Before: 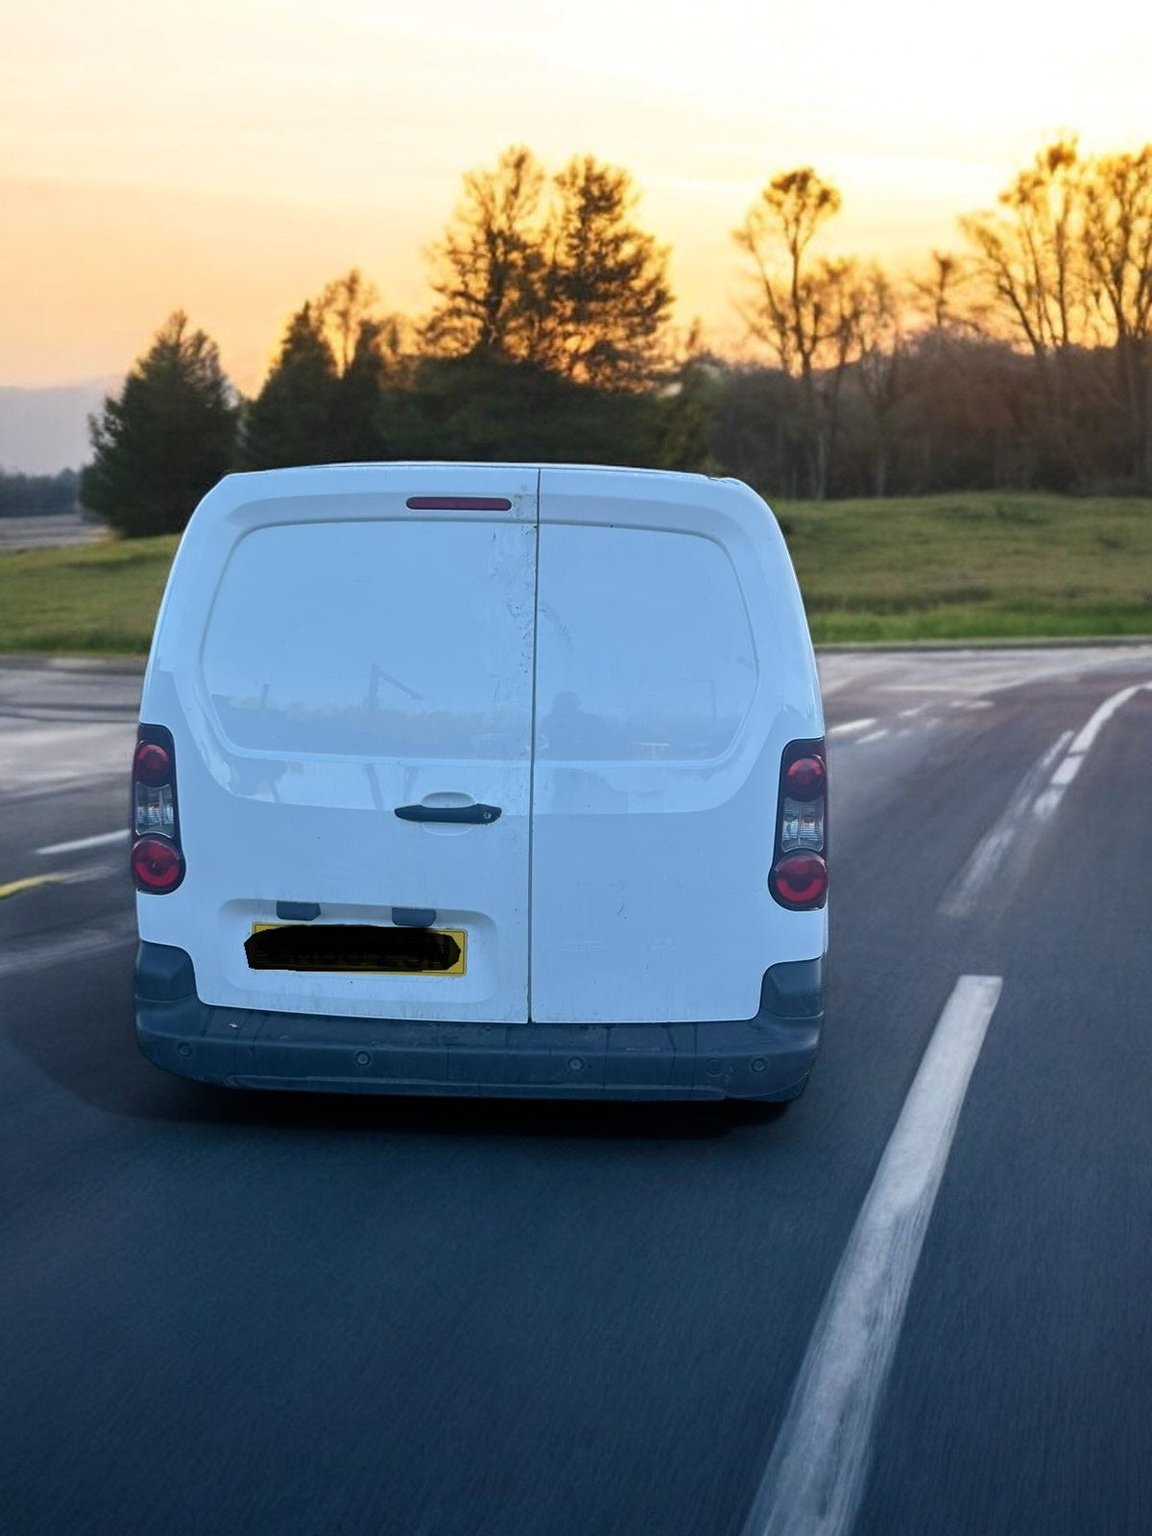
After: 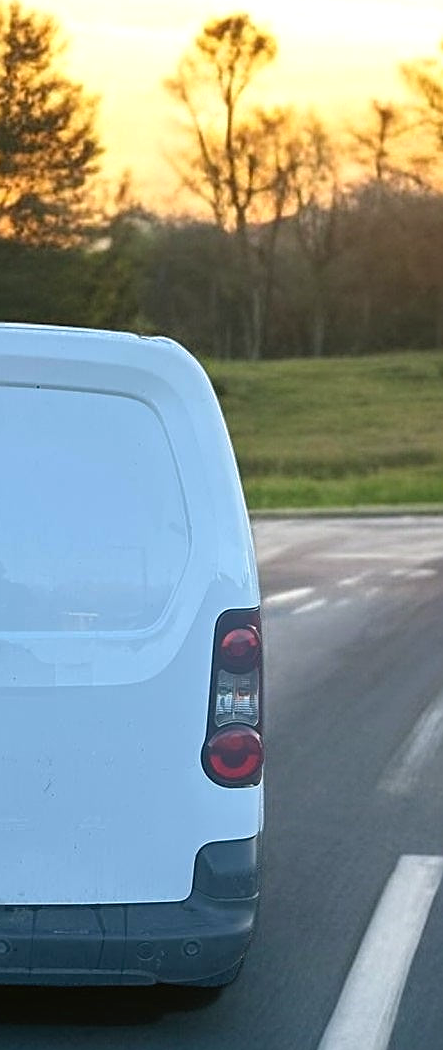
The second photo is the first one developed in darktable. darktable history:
exposure: exposure 0.375 EV, compensate highlight preservation false
color balance: mode lift, gamma, gain (sRGB), lift [1.04, 1, 1, 0.97], gamma [1.01, 1, 1, 0.97], gain [0.96, 1, 1, 0.97]
crop and rotate: left 49.936%, top 10.094%, right 13.136%, bottom 24.256%
sharpen: on, module defaults
contrast equalizer: y [[0.5, 0.5, 0.478, 0.5, 0.5, 0.5], [0.5 ×6], [0.5 ×6], [0 ×6], [0 ×6]]
